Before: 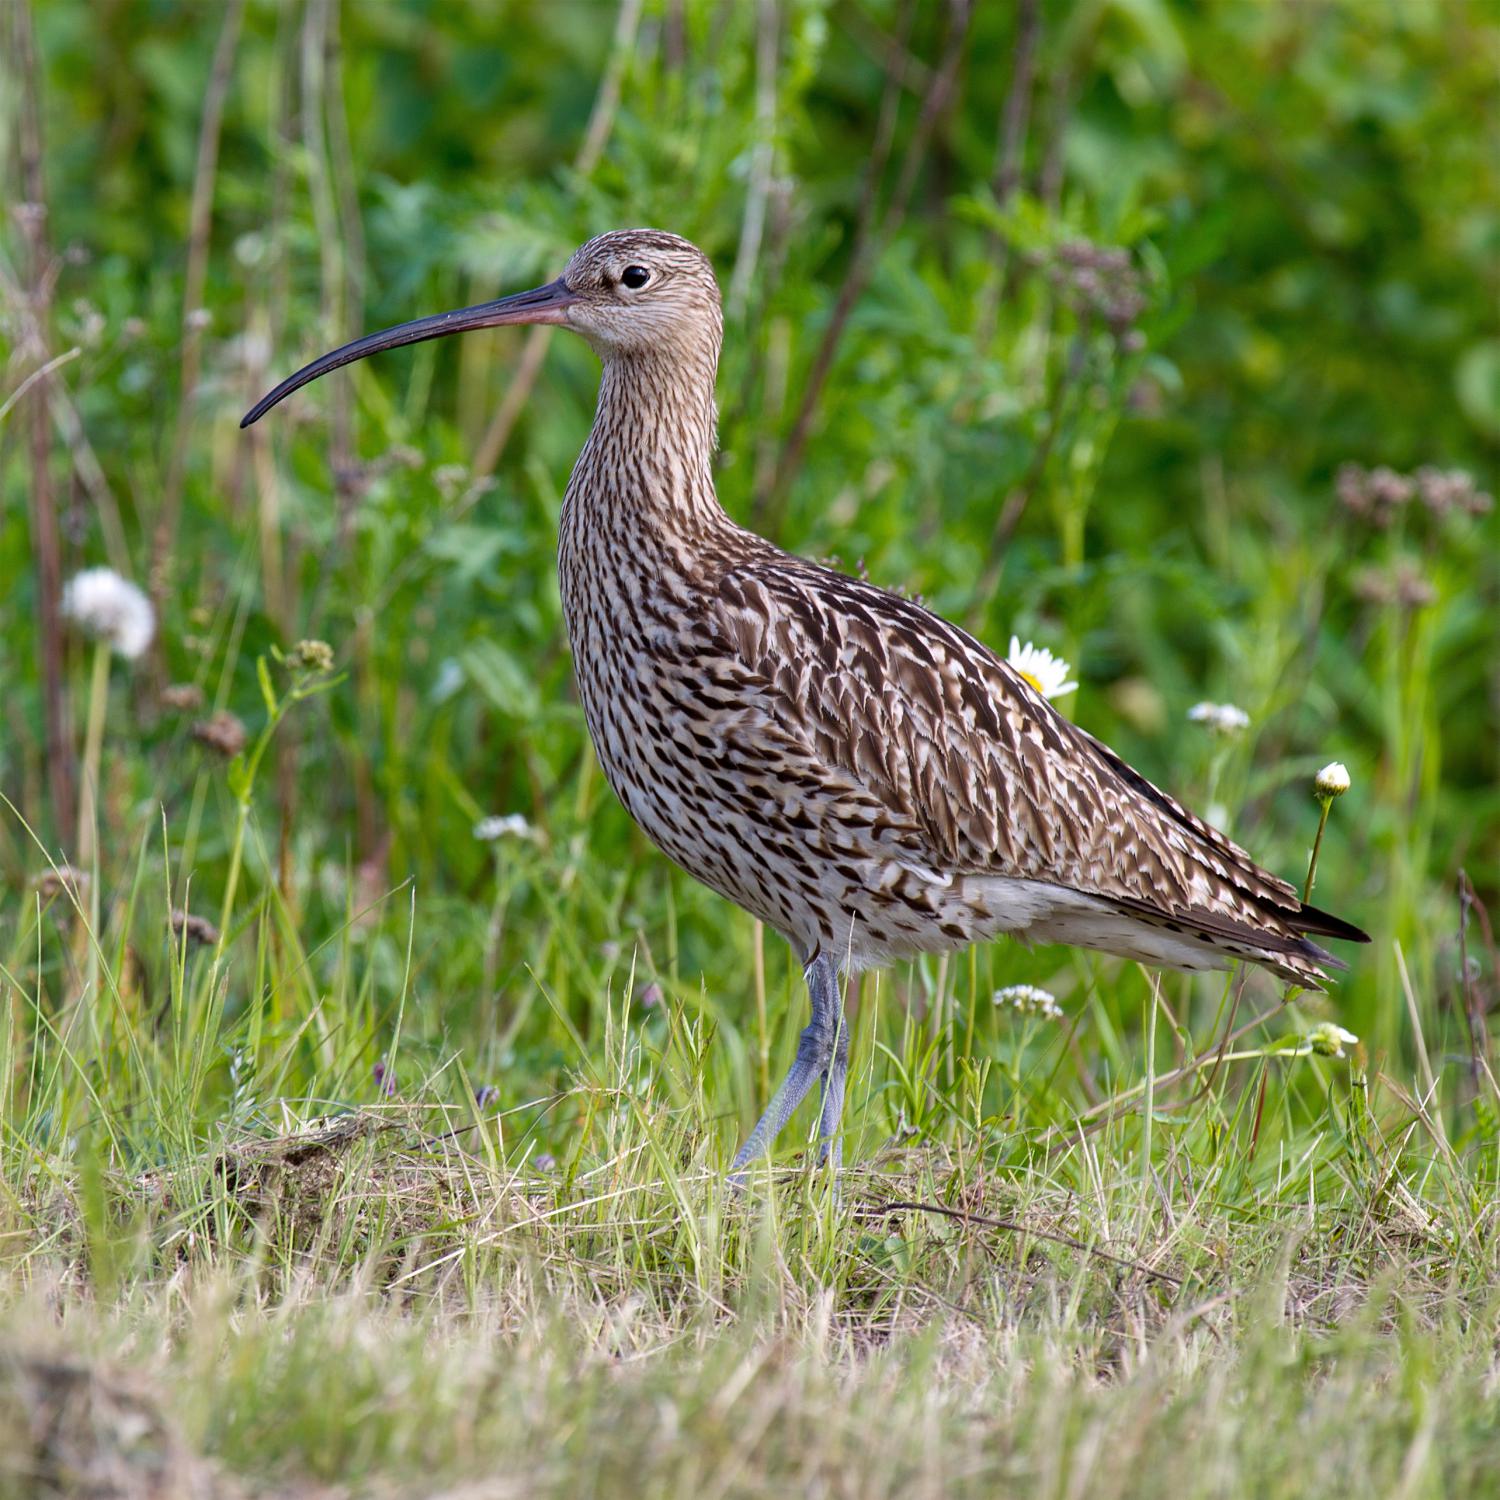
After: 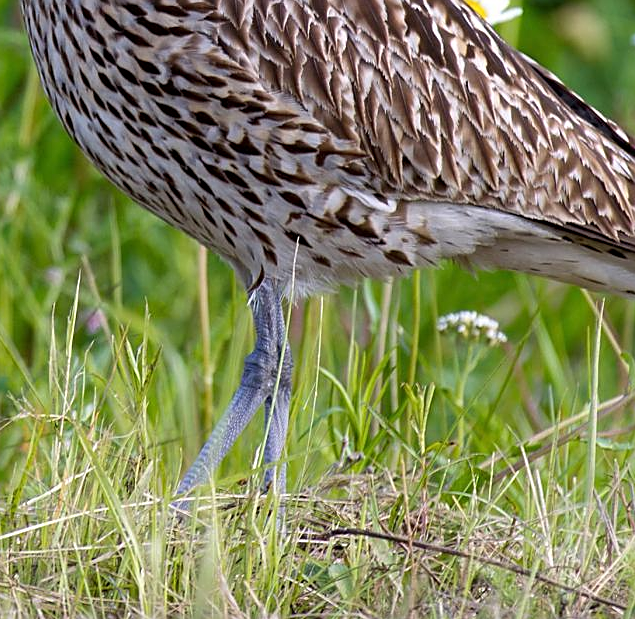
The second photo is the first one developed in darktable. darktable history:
crop: left 37.077%, top 44.963%, right 20.57%, bottom 13.758%
sharpen: on, module defaults
